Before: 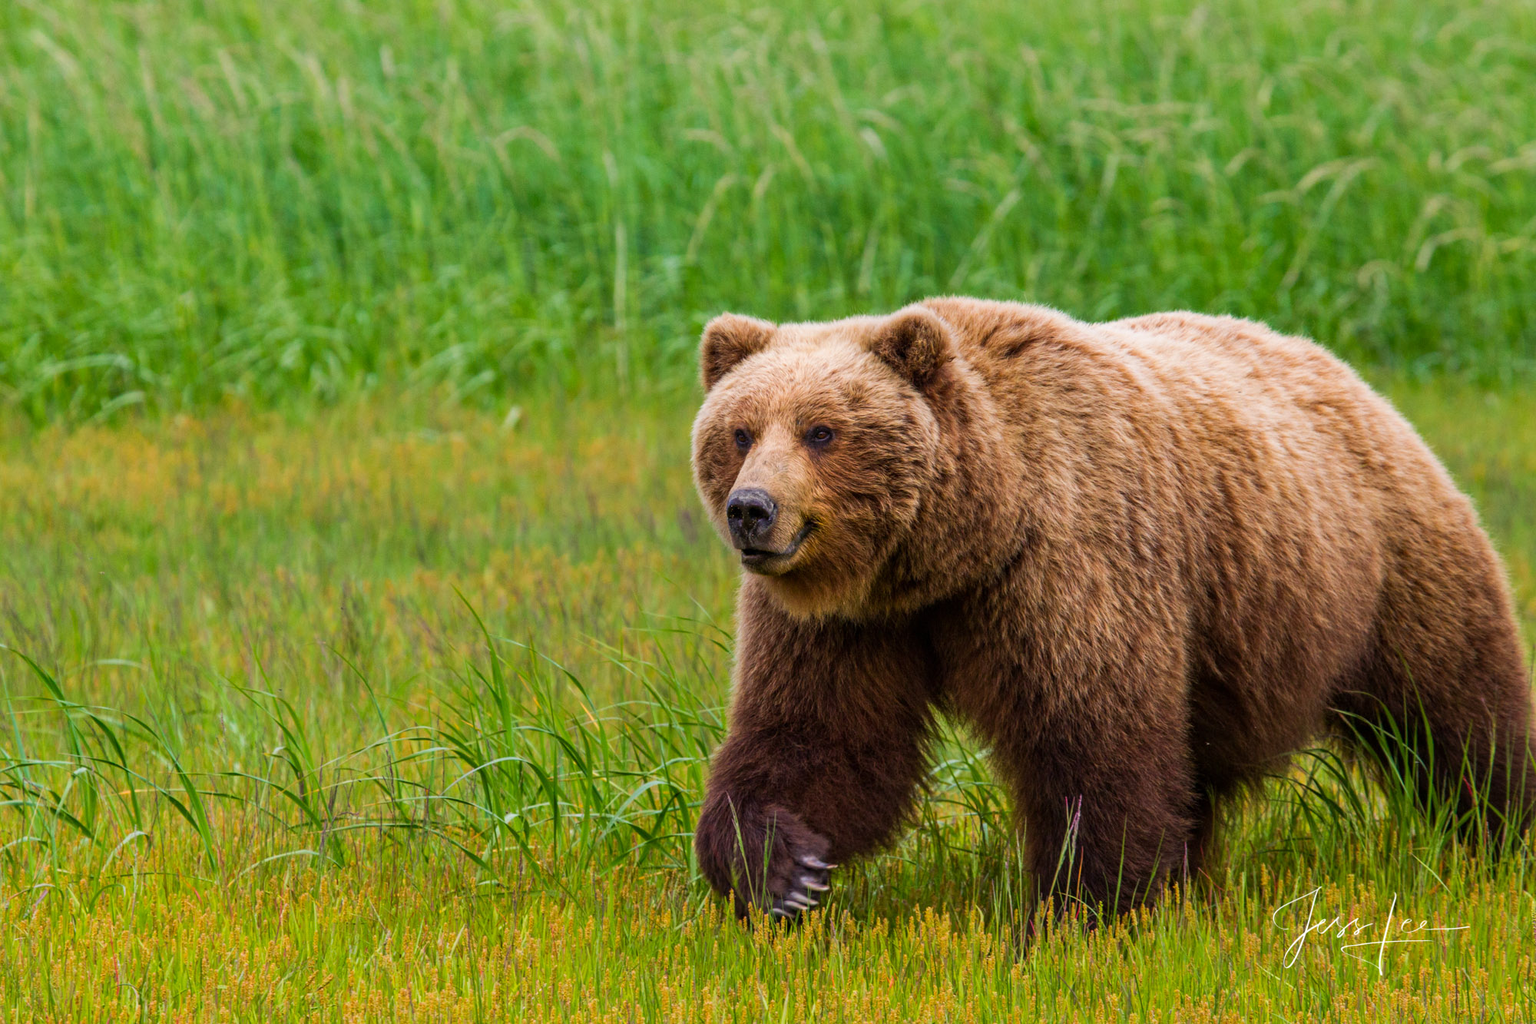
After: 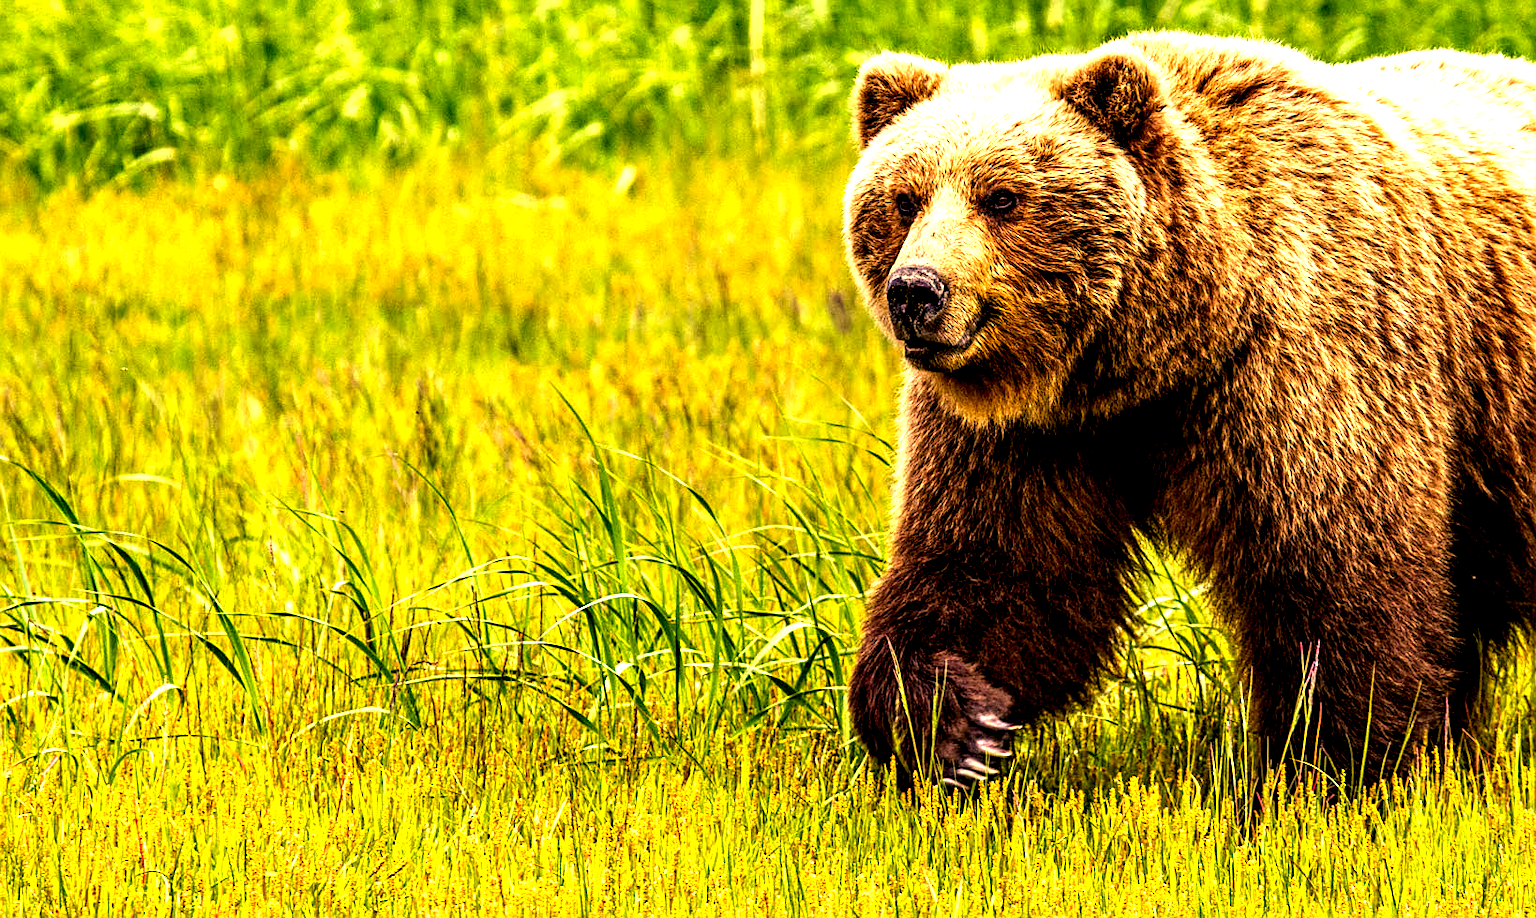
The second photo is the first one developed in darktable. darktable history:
tone equalizer: mask exposure compensation -0.496 EV
local contrast: shadows 176%, detail 225%
crop: top 26.475%, right 18.006%
exposure: black level correction 0, exposure 1.2 EV, compensate highlight preservation false
sharpen: on, module defaults
color correction: highlights a* 18.52, highlights b* 35.23, shadows a* 1.58, shadows b* 5.98, saturation 1.01
